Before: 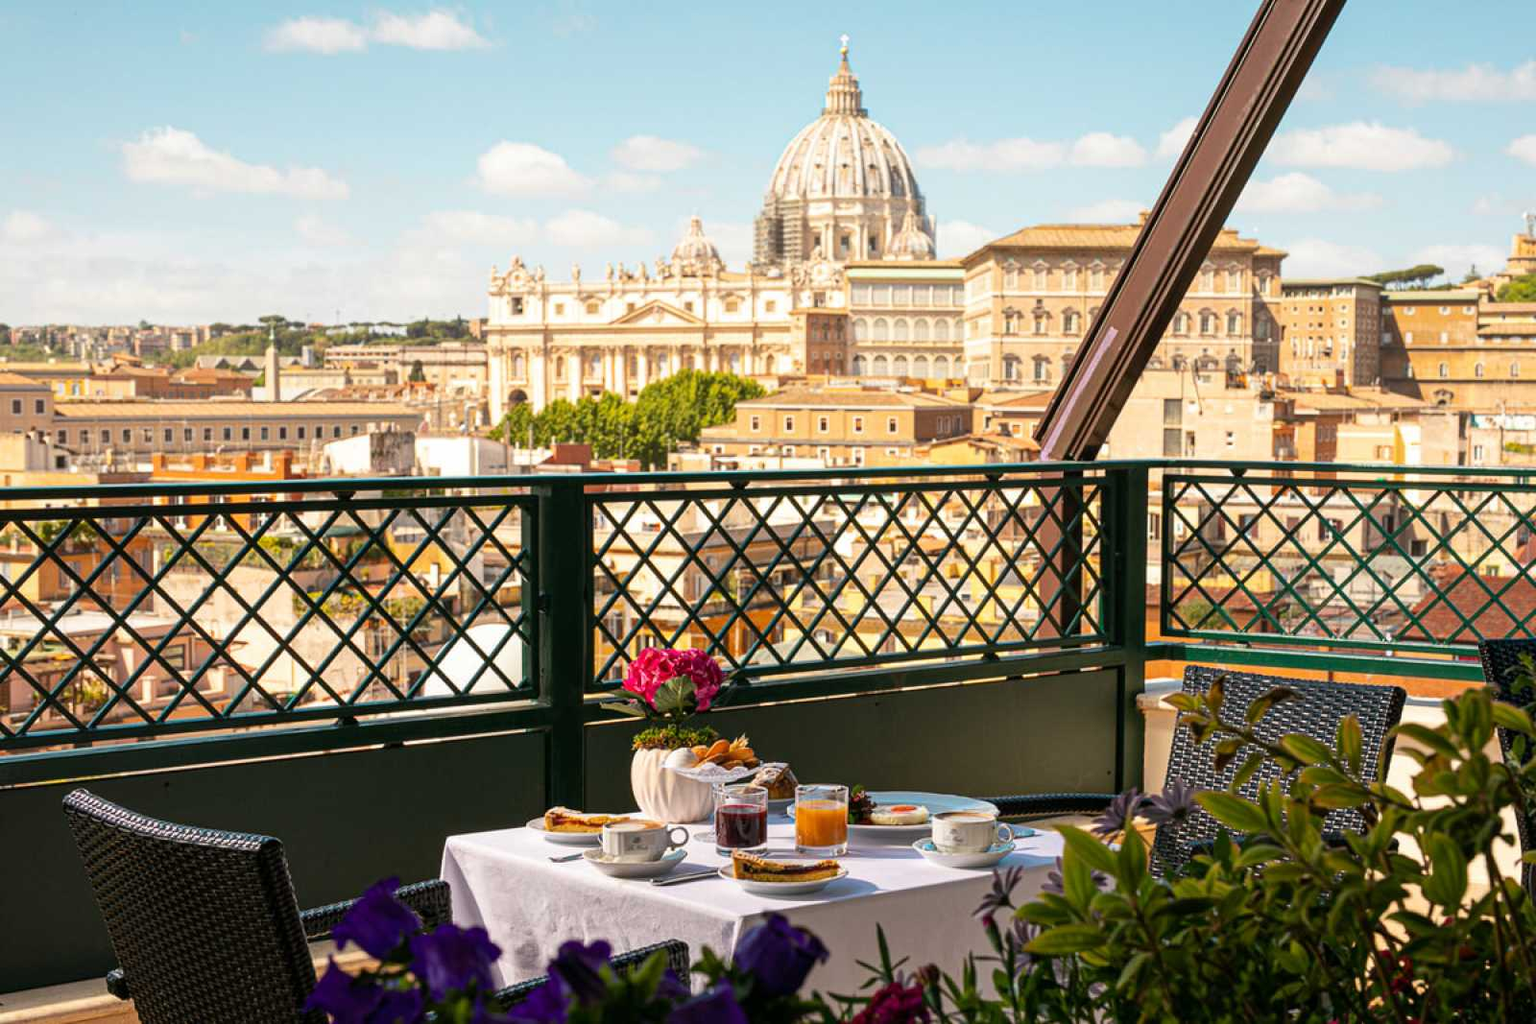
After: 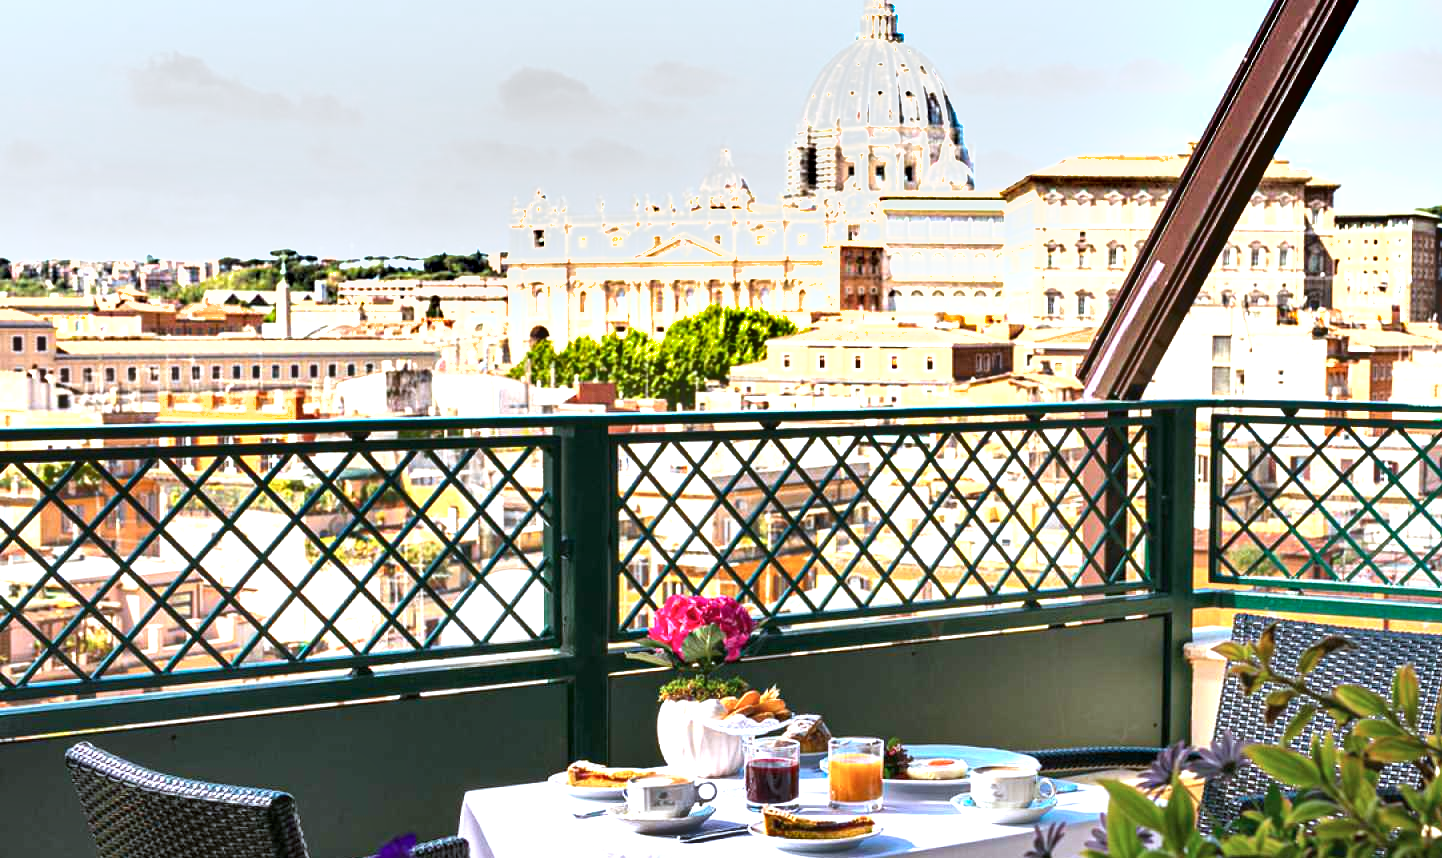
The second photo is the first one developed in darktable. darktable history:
crop: top 7.529%, right 9.873%, bottom 11.98%
color calibration: illuminant as shot in camera, x 0.378, y 0.381, temperature 4100.35 K
exposure: black level correction 0, exposure 1.2 EV, compensate highlight preservation false
shadows and highlights: soften with gaussian
